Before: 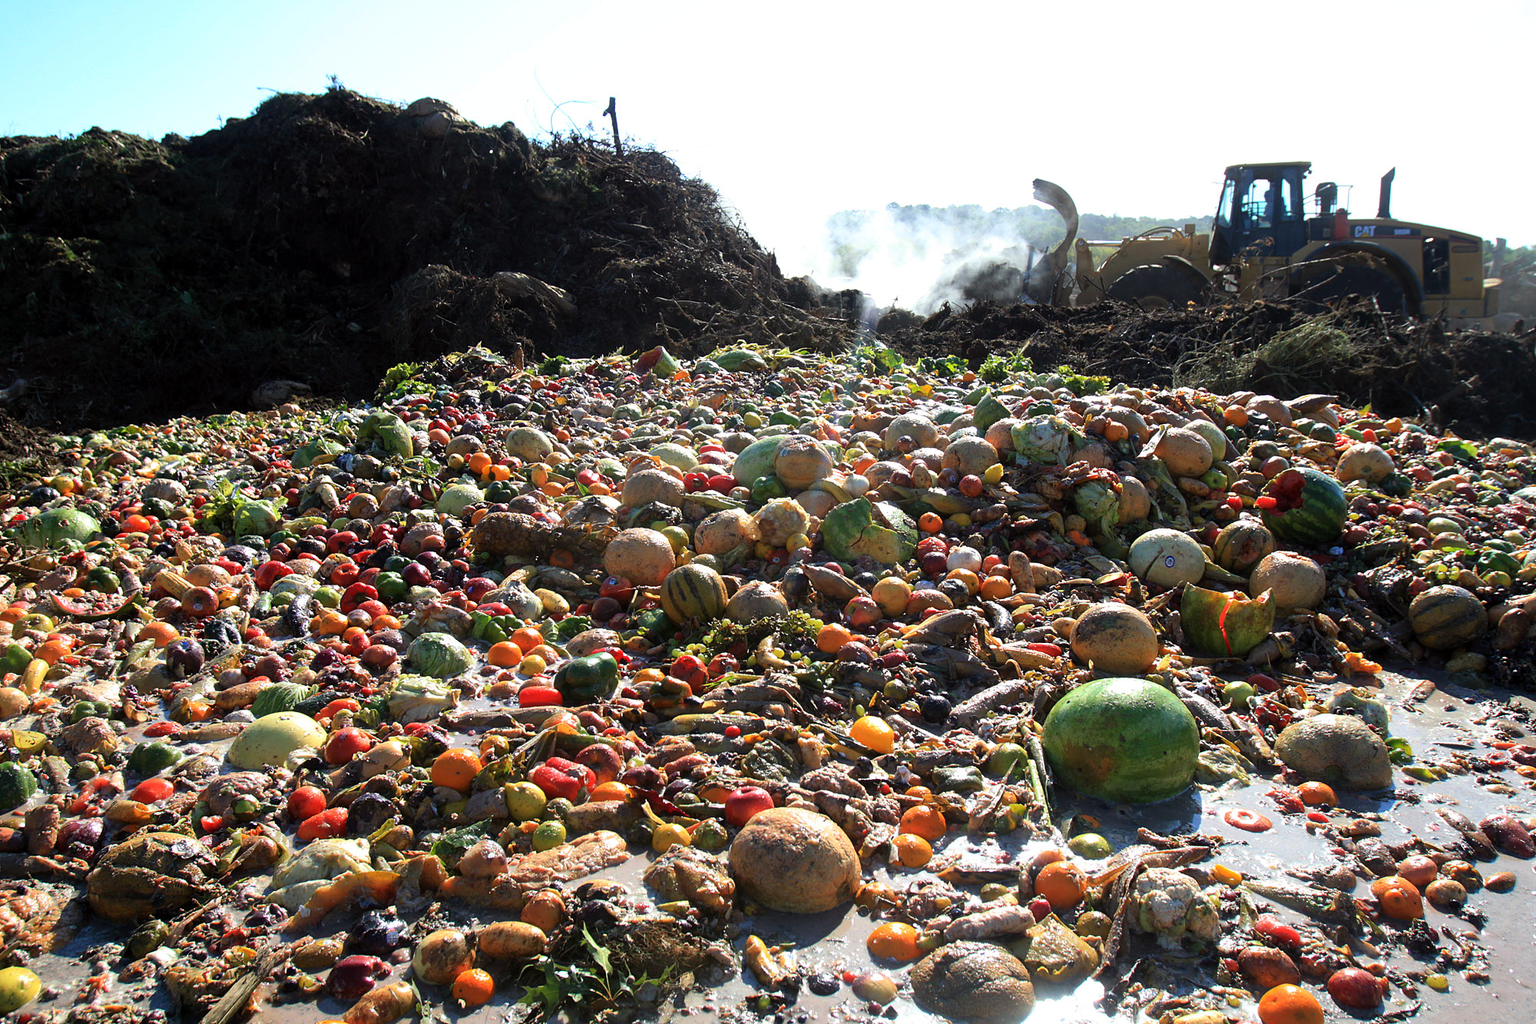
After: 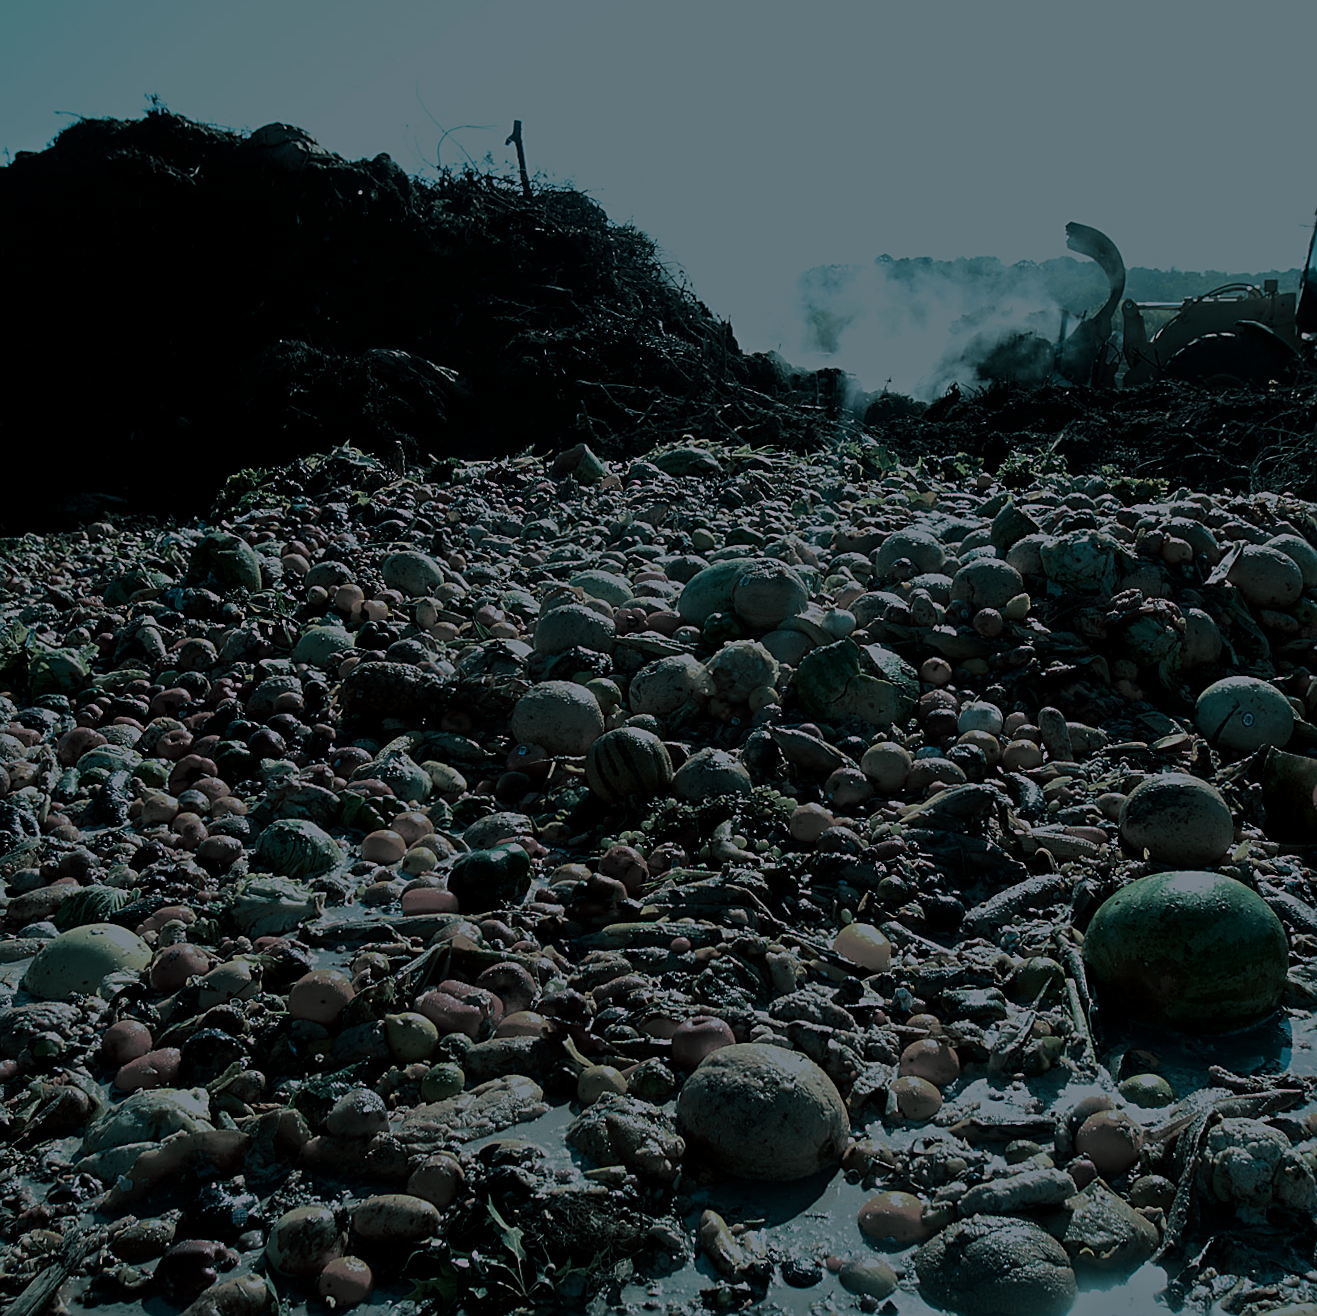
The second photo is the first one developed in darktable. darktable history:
exposure: black level correction 0.011, exposure -0.478 EV, compensate highlight preservation false
tone equalizer: -8 EV -2 EV, -7 EV -2 EV, -6 EV -2 EV, -5 EV -2 EV, -4 EV -2 EV, -3 EV -2 EV, -2 EV -2 EV, -1 EV -1.63 EV, +0 EV -2 EV
crop and rotate: left 13.409%, right 19.924%
split-toning: shadows › hue 186.43°, highlights › hue 49.29°, compress 30.29%
contrast brightness saturation: brightness -0.09
white balance: red 1.188, blue 1.11
rotate and perspective: rotation -0.45°, automatic cropping original format, crop left 0.008, crop right 0.992, crop top 0.012, crop bottom 0.988
sharpen: on, module defaults
